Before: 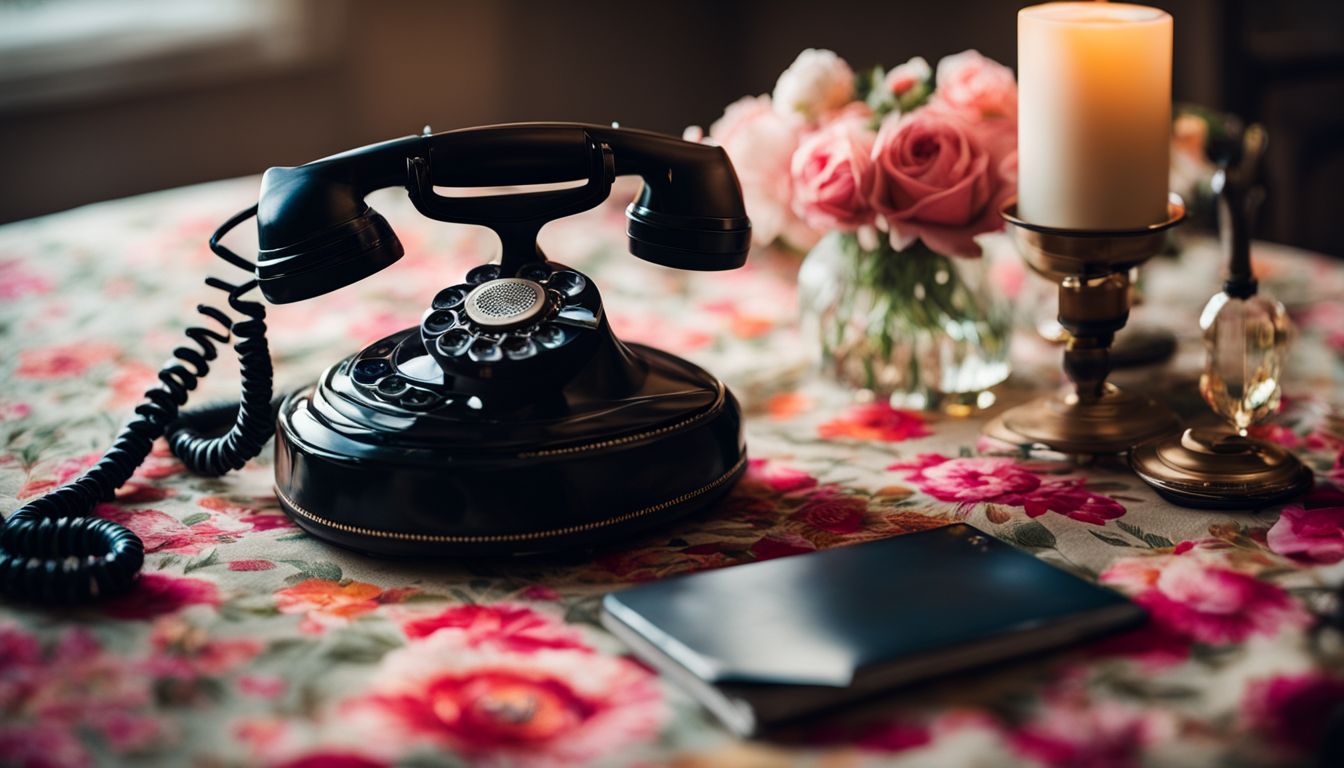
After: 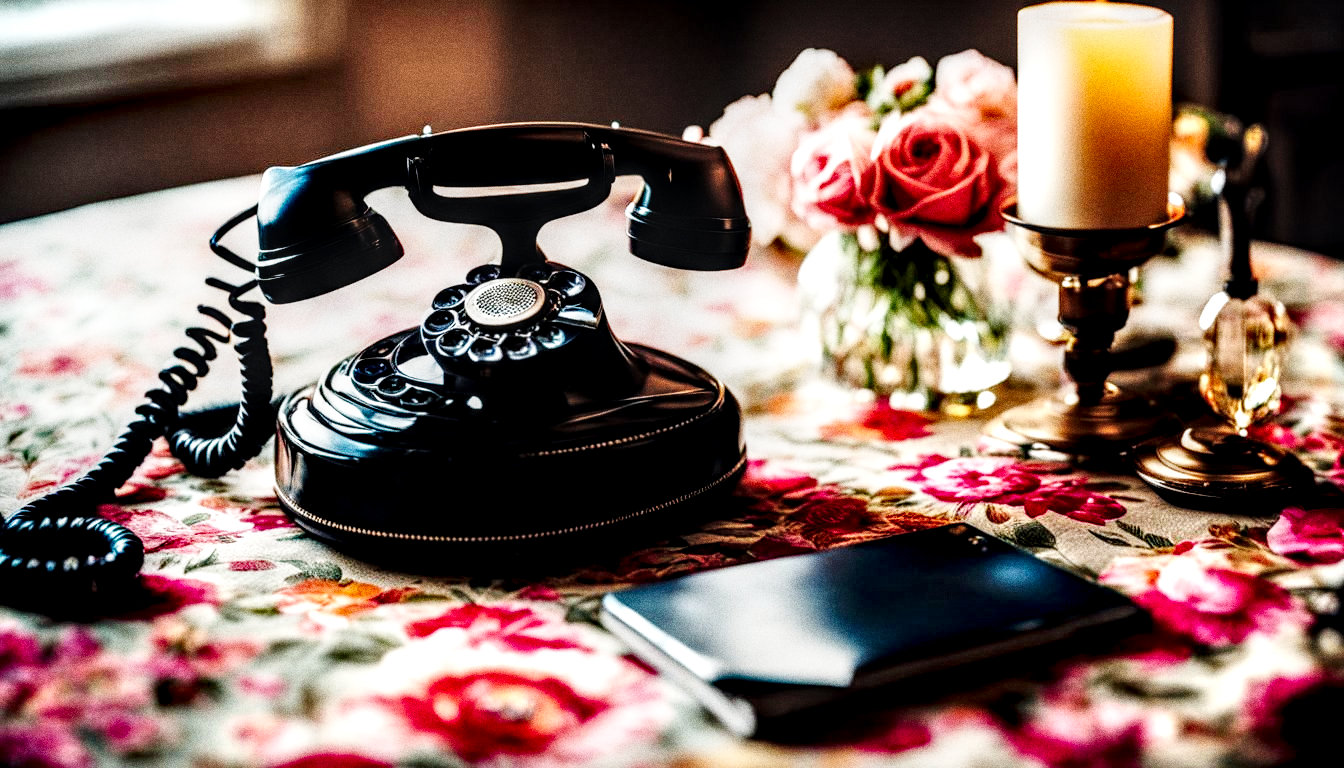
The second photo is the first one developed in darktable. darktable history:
grain: coarseness 0.09 ISO, strength 40%
local contrast: highlights 20%, detail 197%
rotate and perspective: automatic cropping off
base curve: curves: ch0 [(0, 0) (0, 0) (0.002, 0.001) (0.008, 0.003) (0.019, 0.011) (0.037, 0.037) (0.064, 0.11) (0.102, 0.232) (0.152, 0.379) (0.216, 0.524) (0.296, 0.665) (0.394, 0.789) (0.512, 0.881) (0.651, 0.945) (0.813, 0.986) (1, 1)], preserve colors none
